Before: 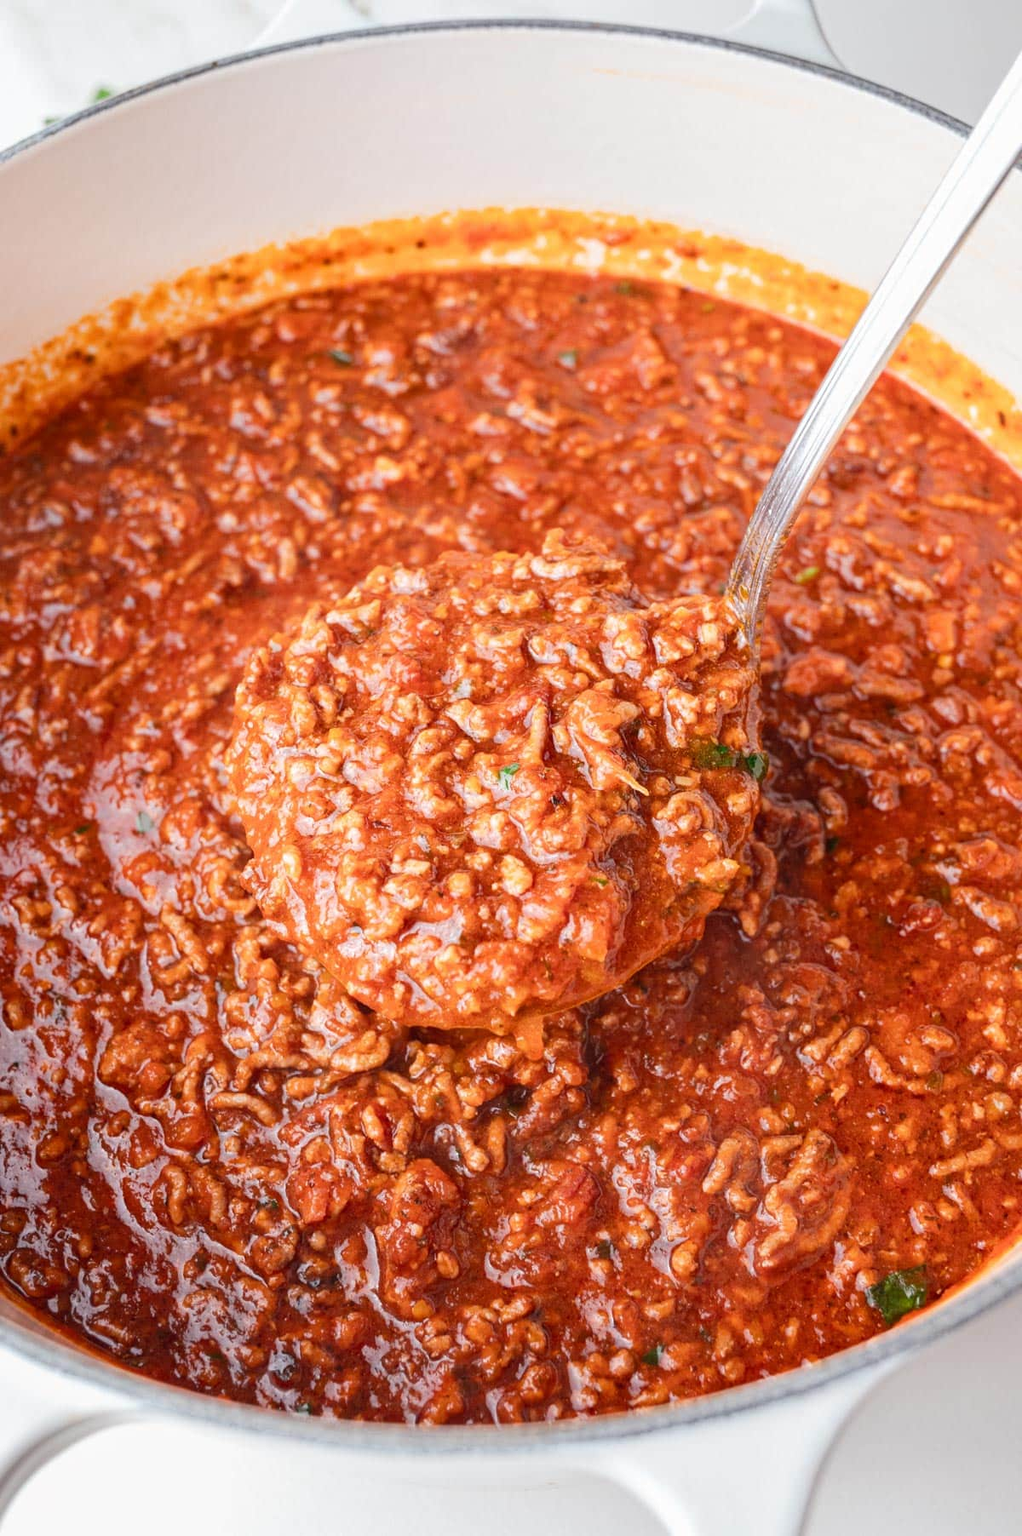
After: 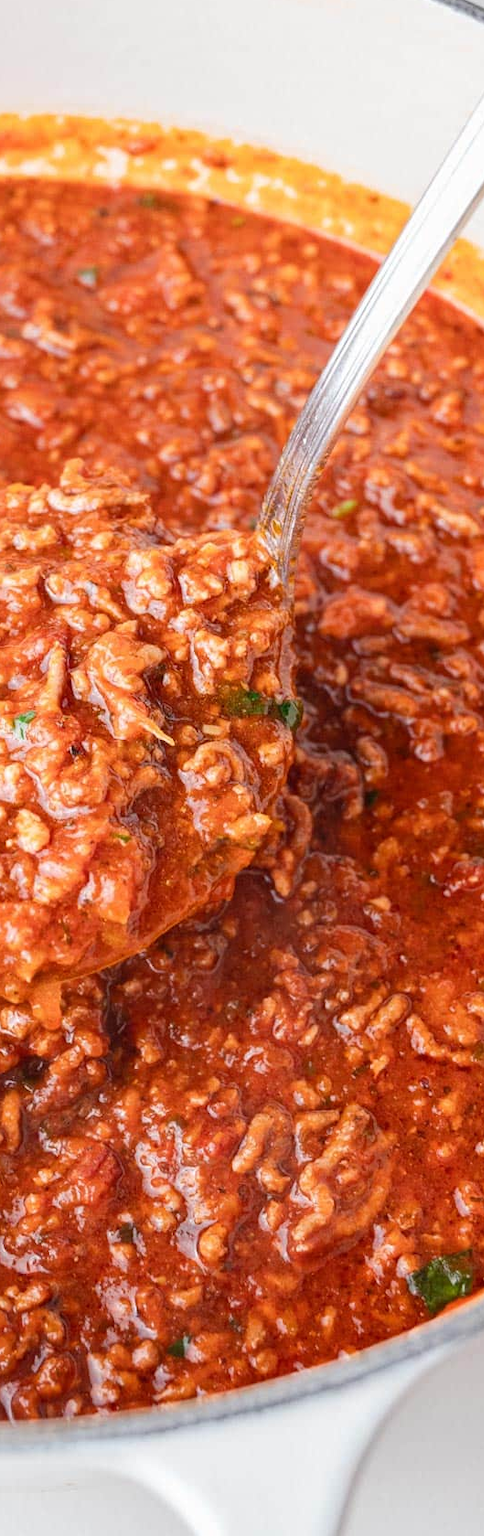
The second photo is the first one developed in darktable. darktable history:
crop: left 47.628%, top 6.643%, right 7.874%
white balance: emerald 1
